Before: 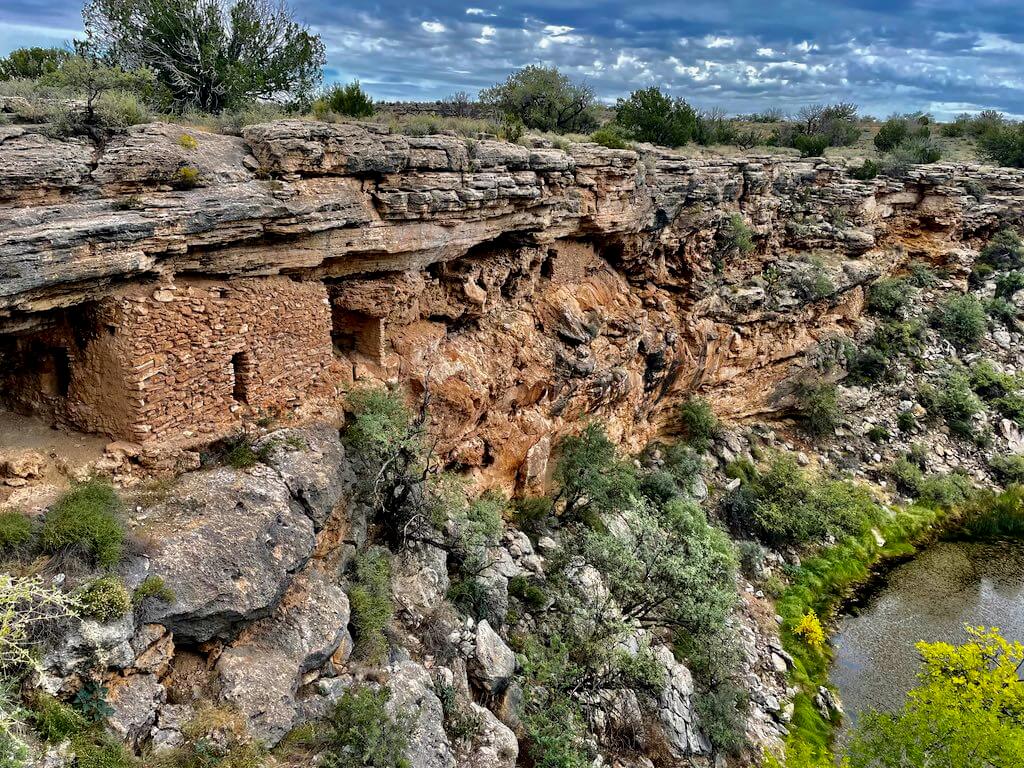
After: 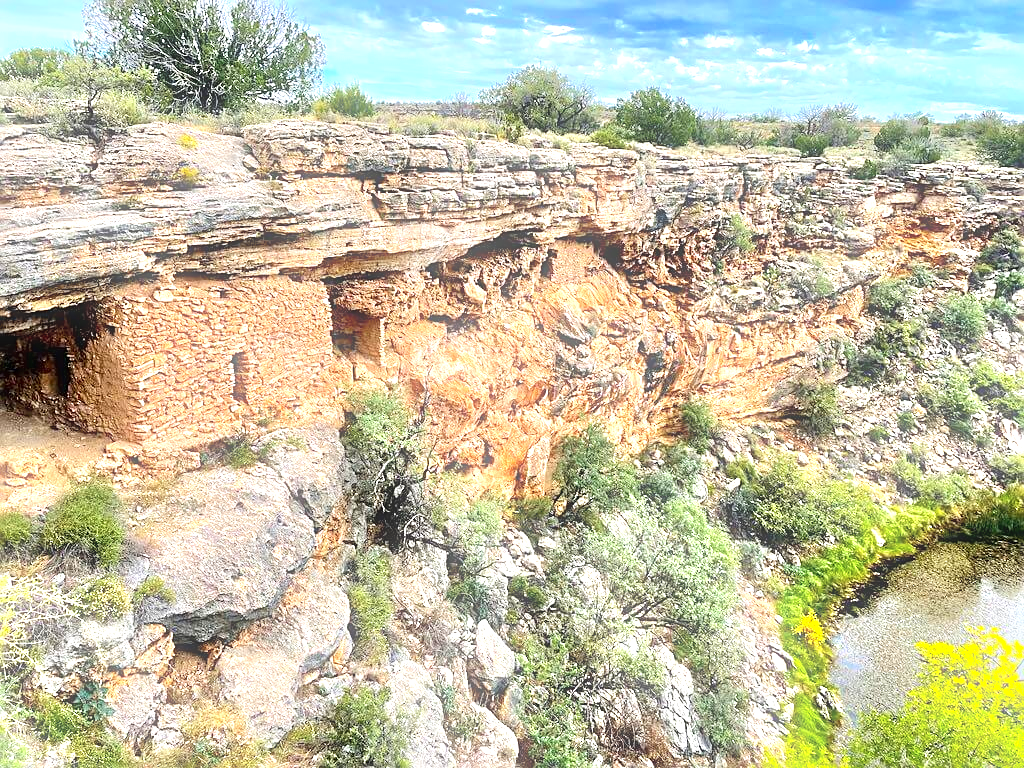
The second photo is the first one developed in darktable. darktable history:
sharpen: on, module defaults
bloom: size 5%, threshold 95%, strength 15%
exposure: black level correction 0, exposure 1.4 EV, compensate highlight preservation false
